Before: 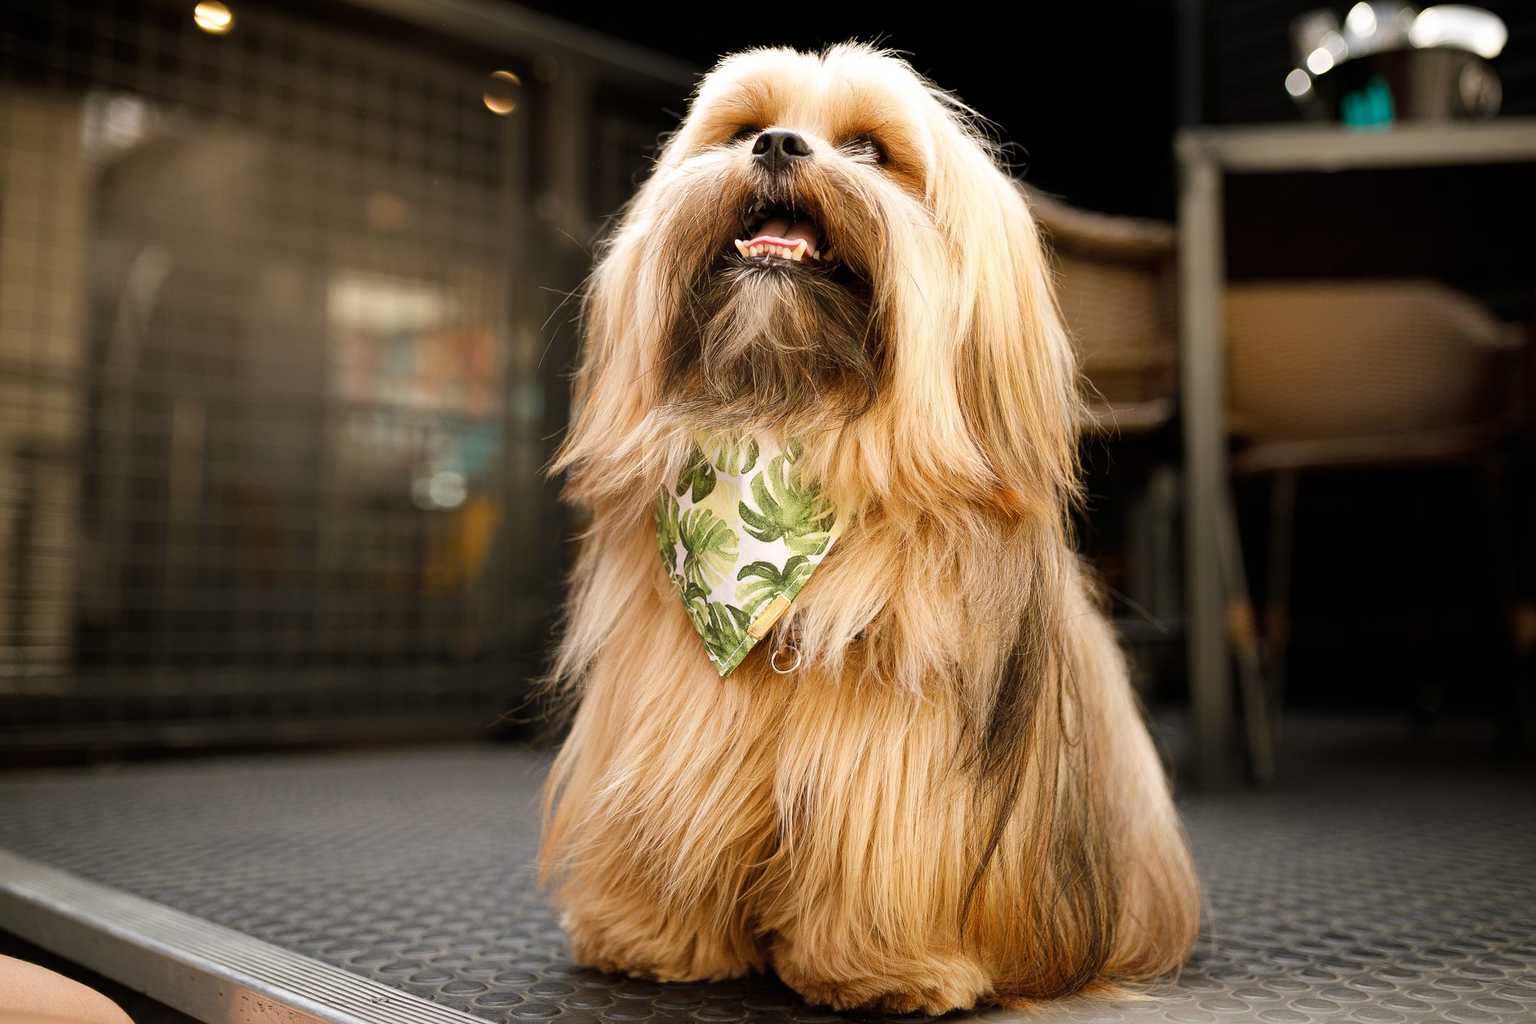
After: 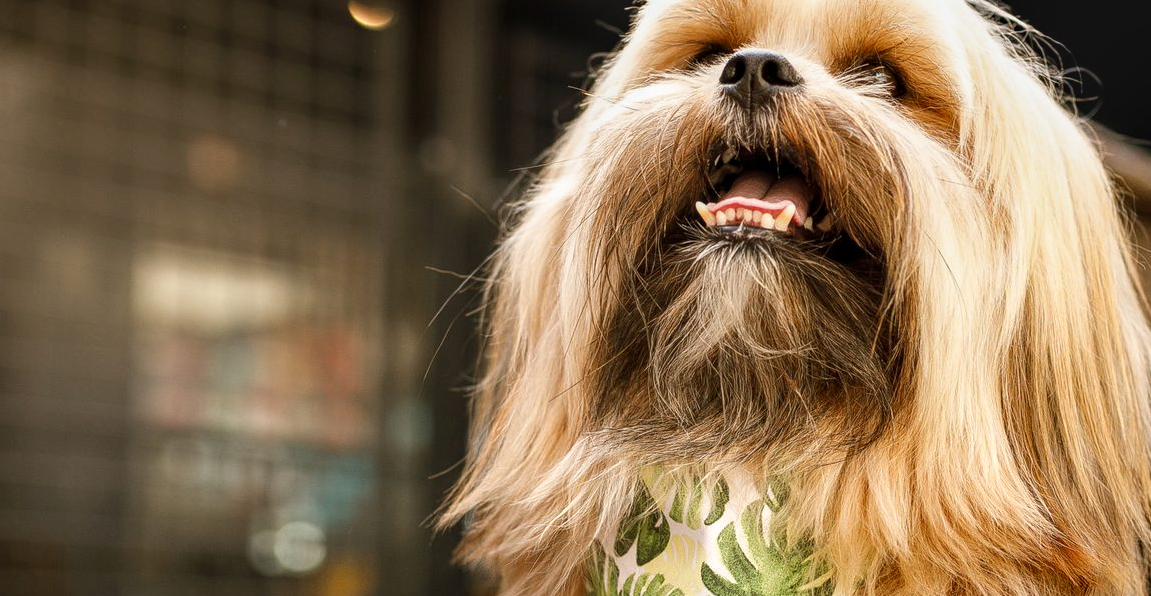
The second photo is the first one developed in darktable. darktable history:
local contrast: on, module defaults
crop: left 15.086%, top 9.153%, right 30.609%, bottom 48.674%
